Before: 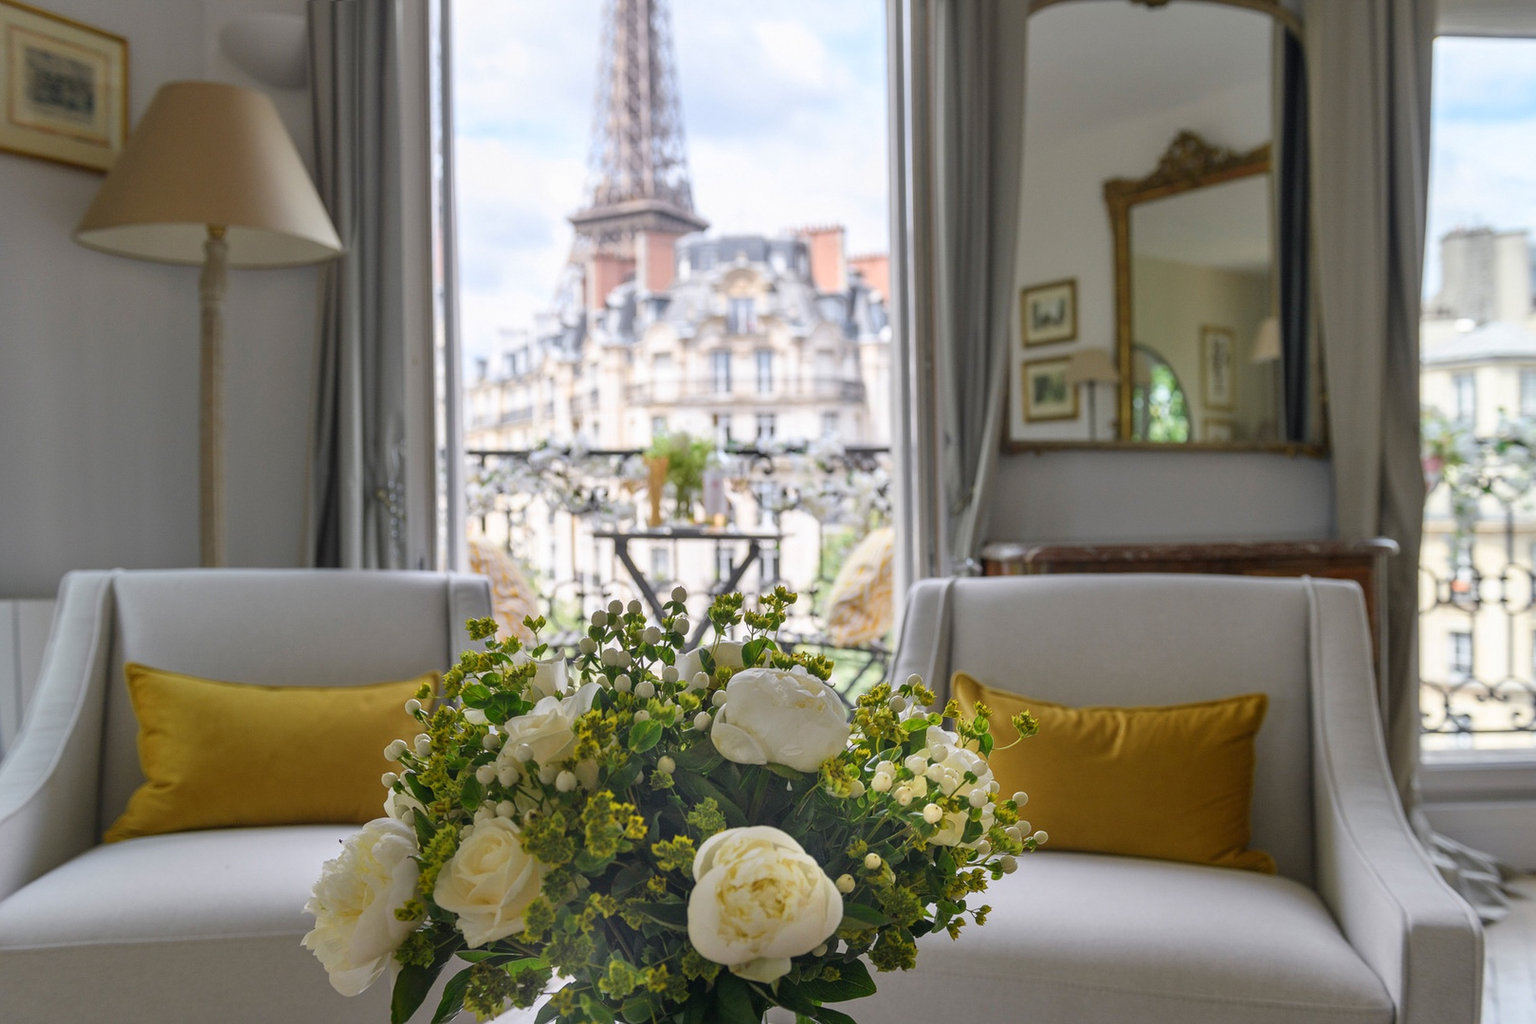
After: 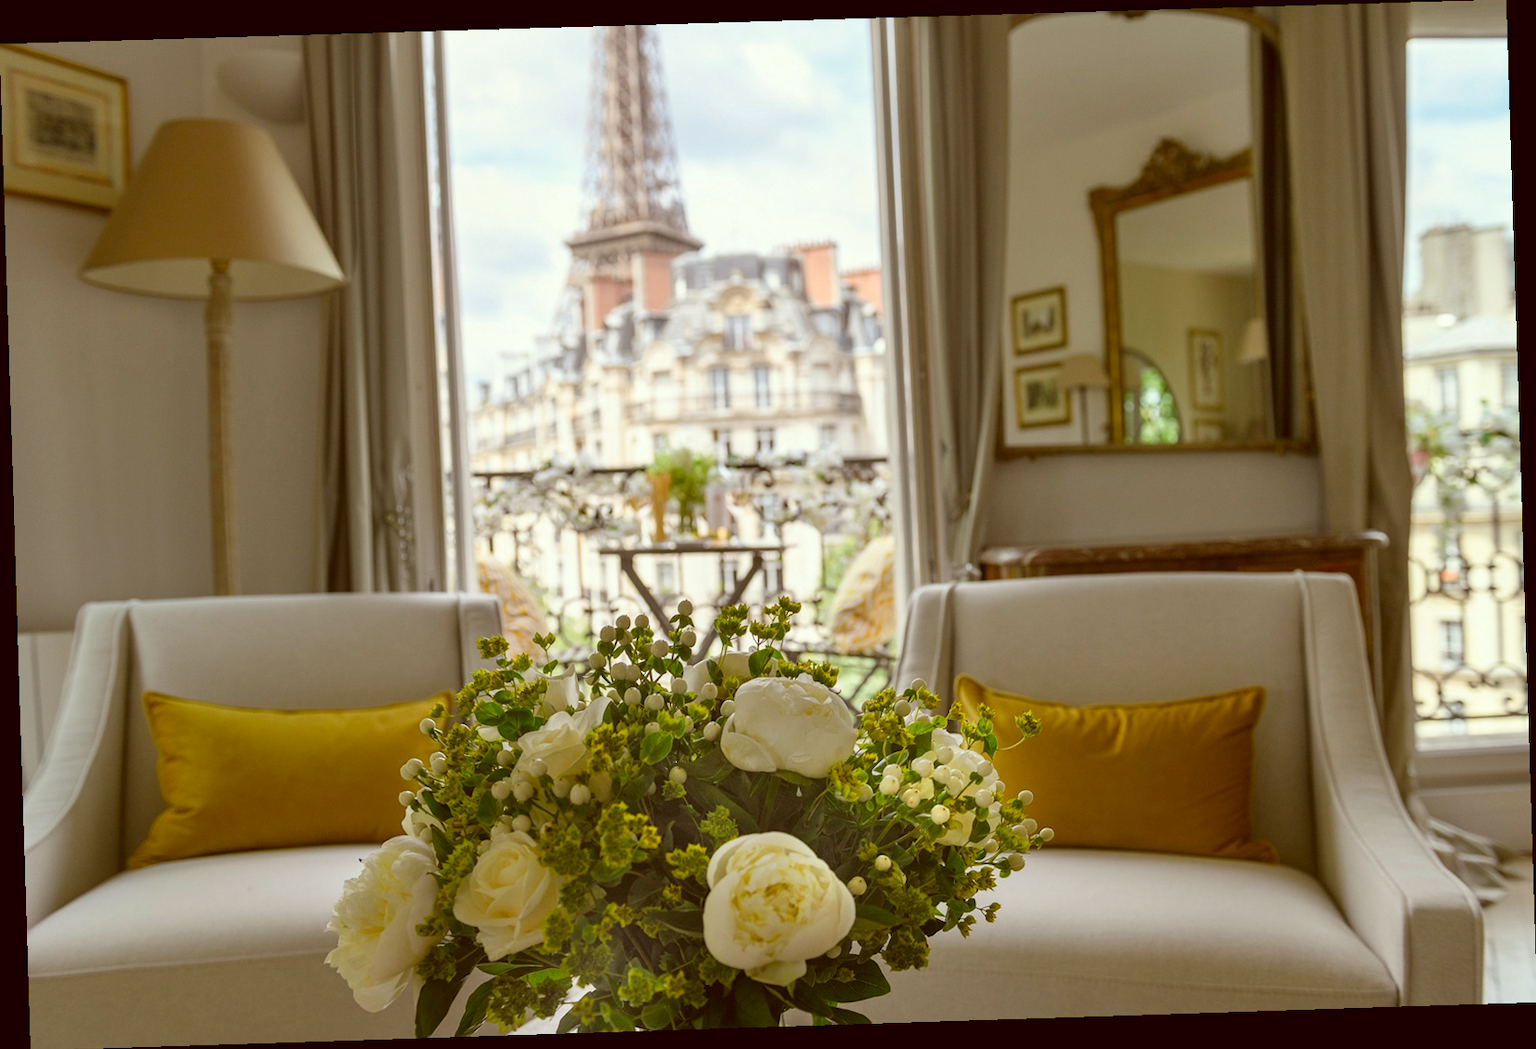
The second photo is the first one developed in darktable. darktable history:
white balance: red 1.009, blue 1.027
rotate and perspective: rotation -1.77°, lens shift (horizontal) 0.004, automatic cropping off
color correction: highlights a* -5.94, highlights b* 9.48, shadows a* 10.12, shadows b* 23.94
